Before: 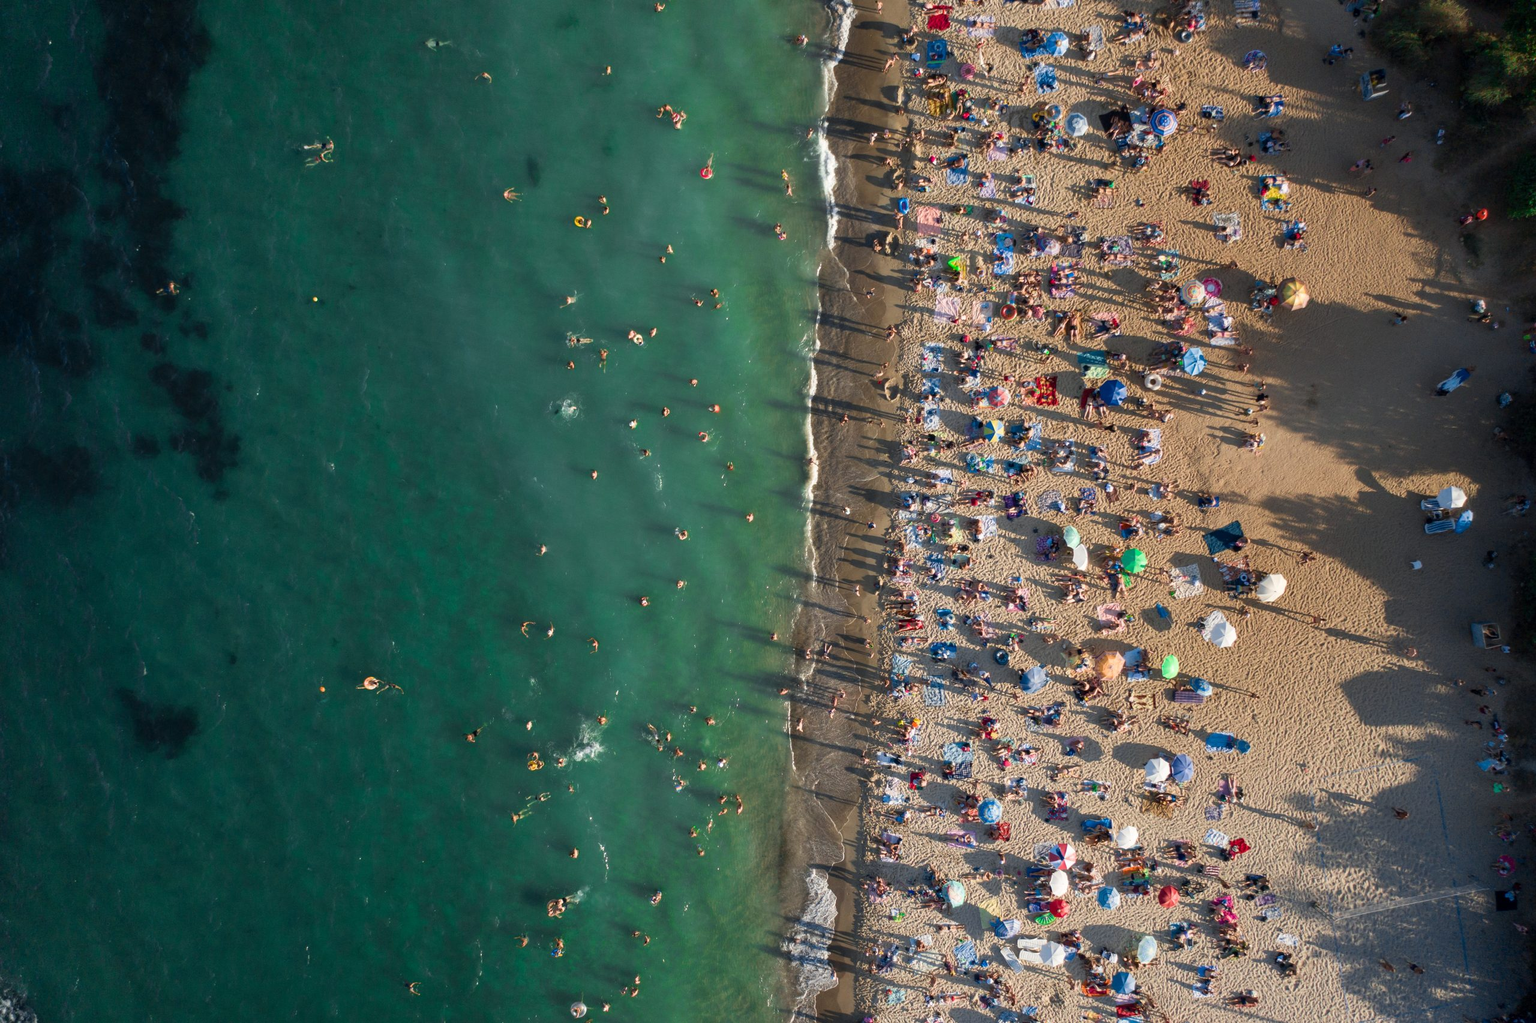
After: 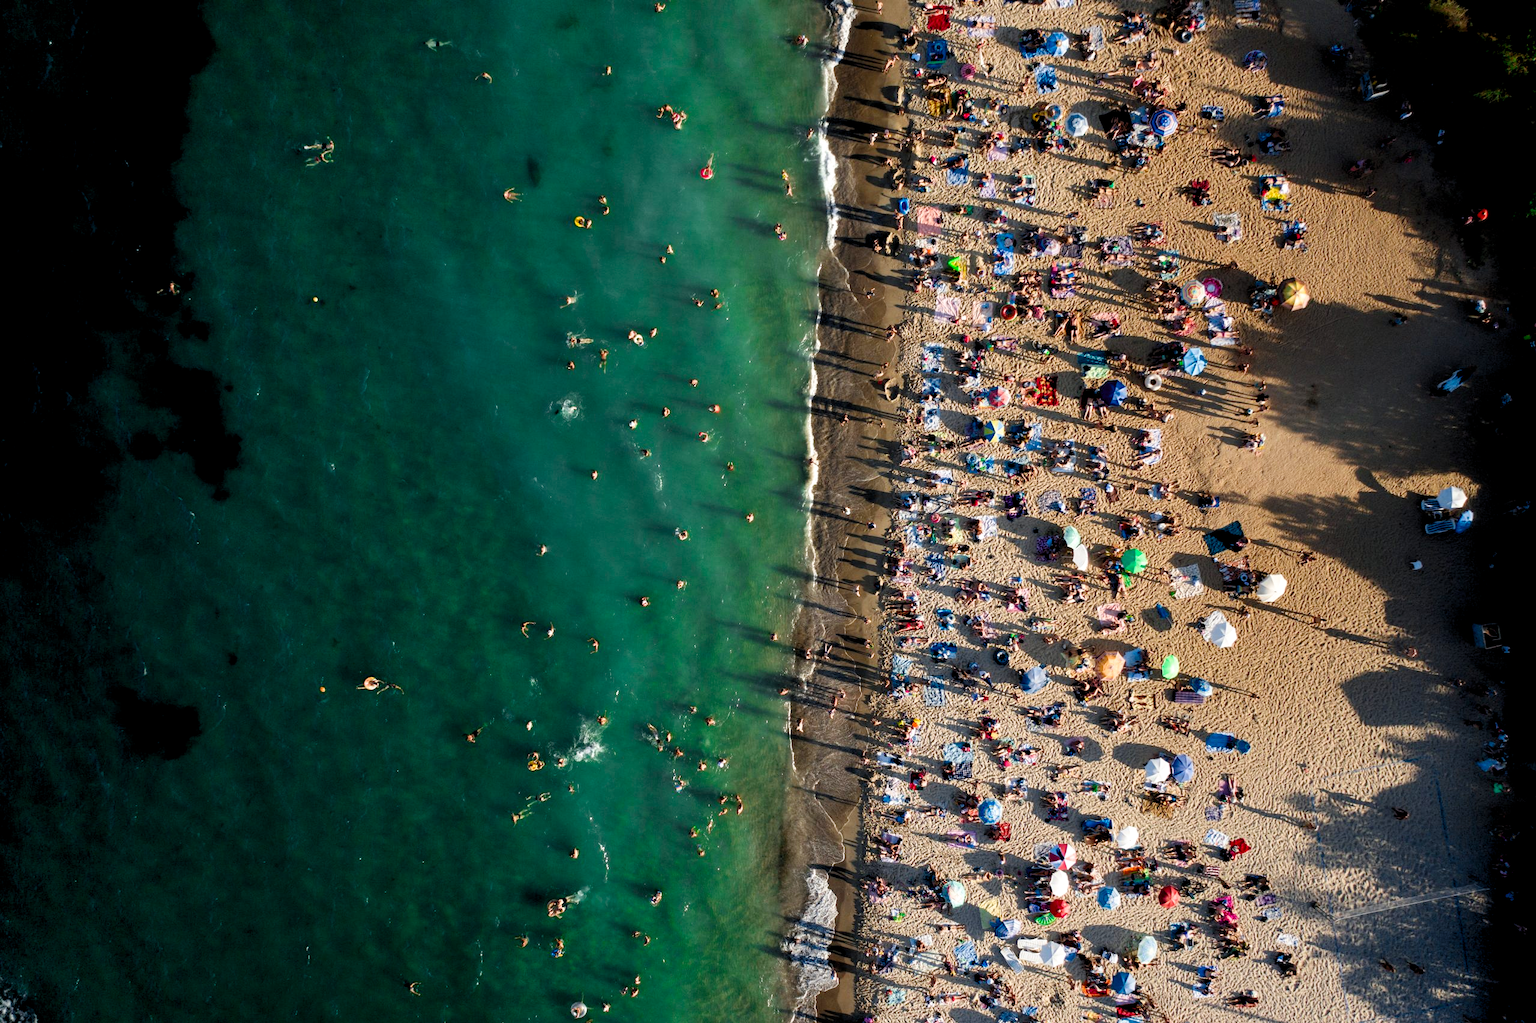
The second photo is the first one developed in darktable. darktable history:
filmic rgb: black relative exposure -6.3 EV, white relative exposure 2.8 EV, threshold 3 EV, target black luminance 0%, hardness 4.6, latitude 67.35%, contrast 1.292, shadows ↔ highlights balance -3.5%, preserve chrominance no, color science v4 (2020), contrast in shadows soft, enable highlight reconstruction true
levels: levels [0.031, 0.5, 0.969]
